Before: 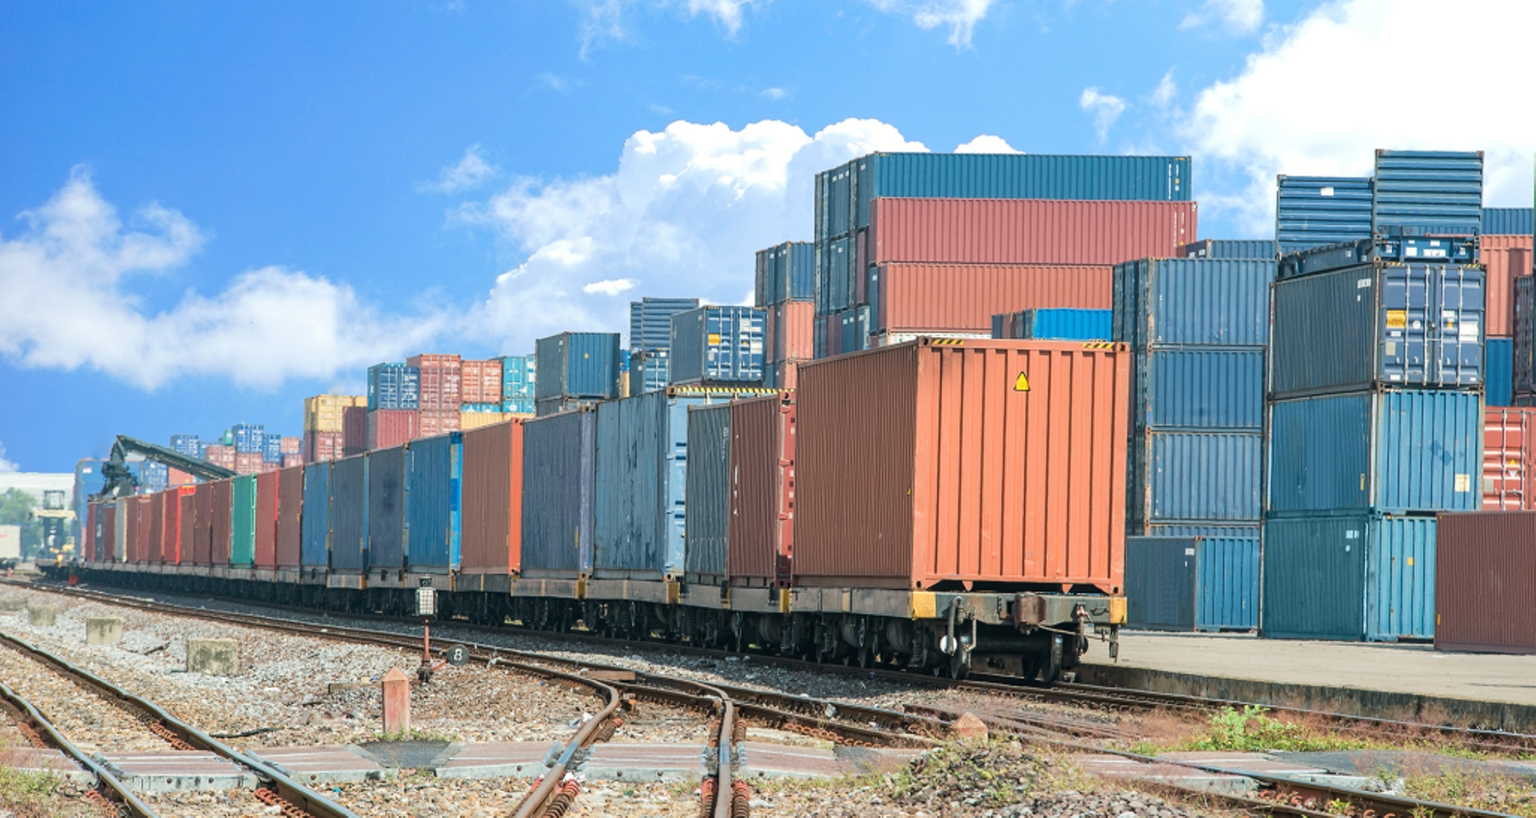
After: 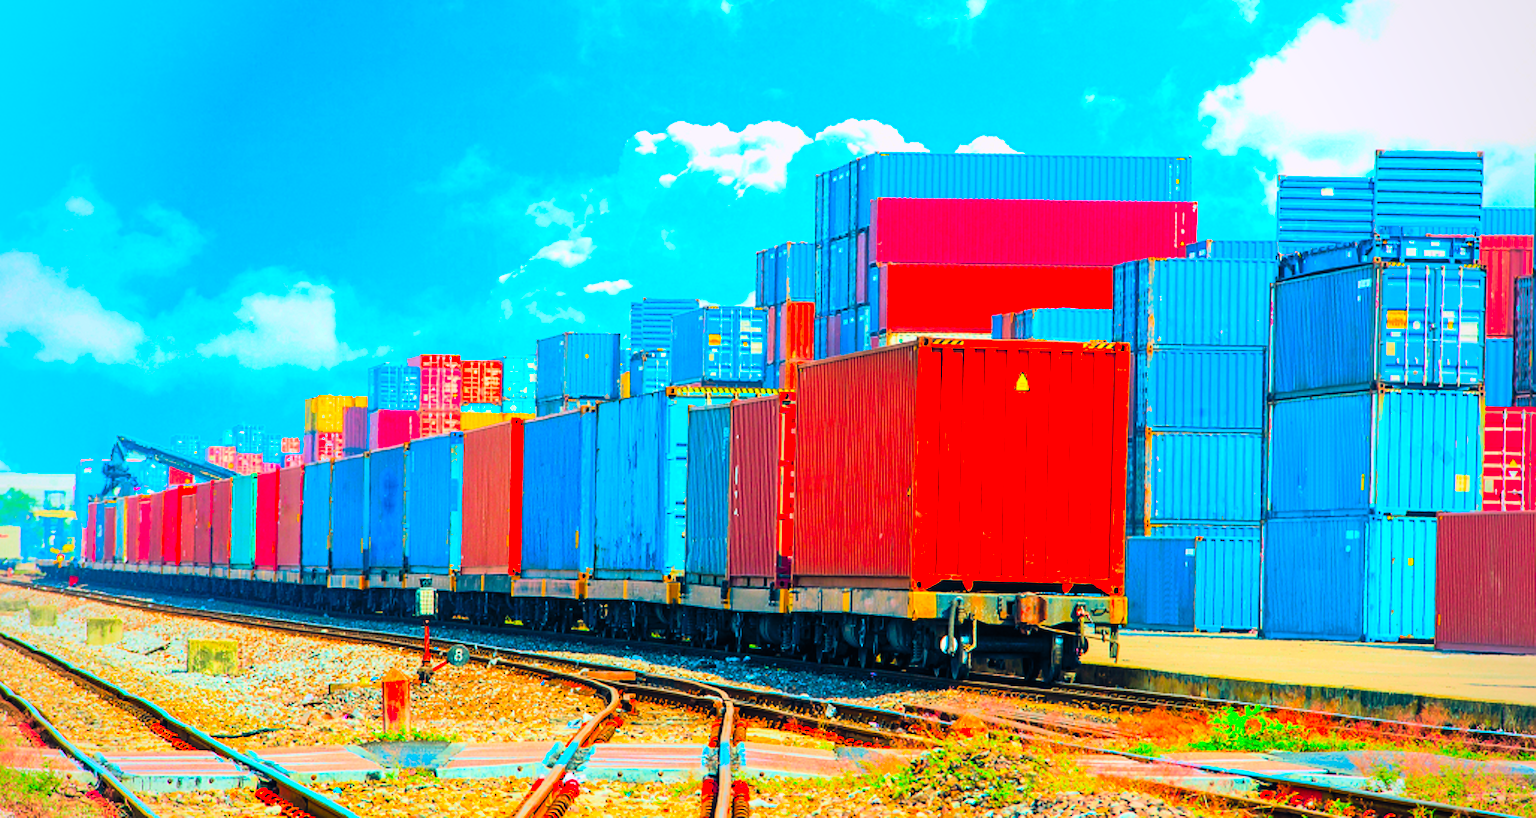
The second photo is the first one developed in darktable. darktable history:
color correction: highlights a* 1.65, highlights b* -1.75, saturation 2.5
sharpen: on, module defaults
shadows and highlights: shadows -11.06, white point adjustment 1.52, highlights 8.7
filmic rgb: black relative exposure -7.96 EV, white relative exposure 4.03 EV, hardness 4.1, contrast 1.374, color science v6 (2022)
vignetting: fall-off radius 60.94%, brightness -0.268
color balance rgb: shadows lift › luminance -10.087%, shadows lift › chroma 0.828%, shadows lift › hue 111.5°, global offset › chroma 0.122%, global offset › hue 253.36°, linear chroma grading › global chroma 8.912%, perceptual saturation grading › global saturation 42.788%, perceptual brilliance grading › global brilliance 3.216%, global vibrance 20%
tone equalizer: on, module defaults
contrast brightness saturation: contrast 0.066, brightness 0.18, saturation 0.401
